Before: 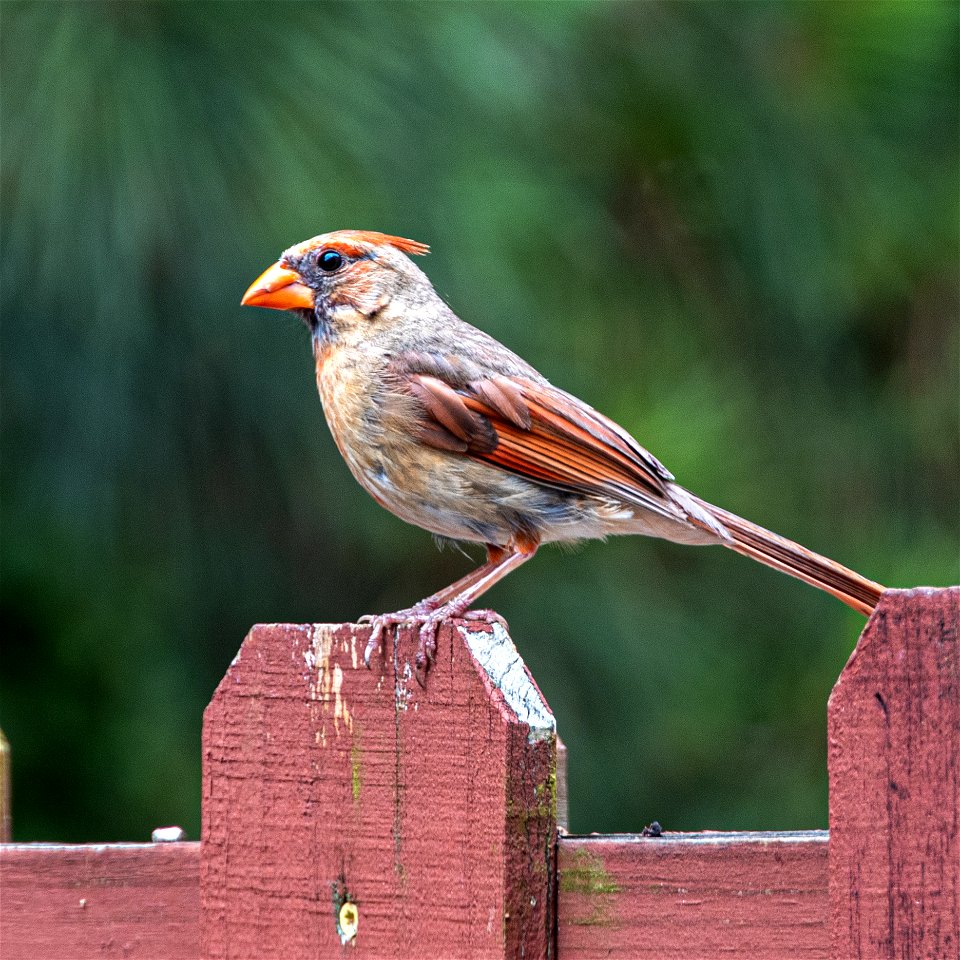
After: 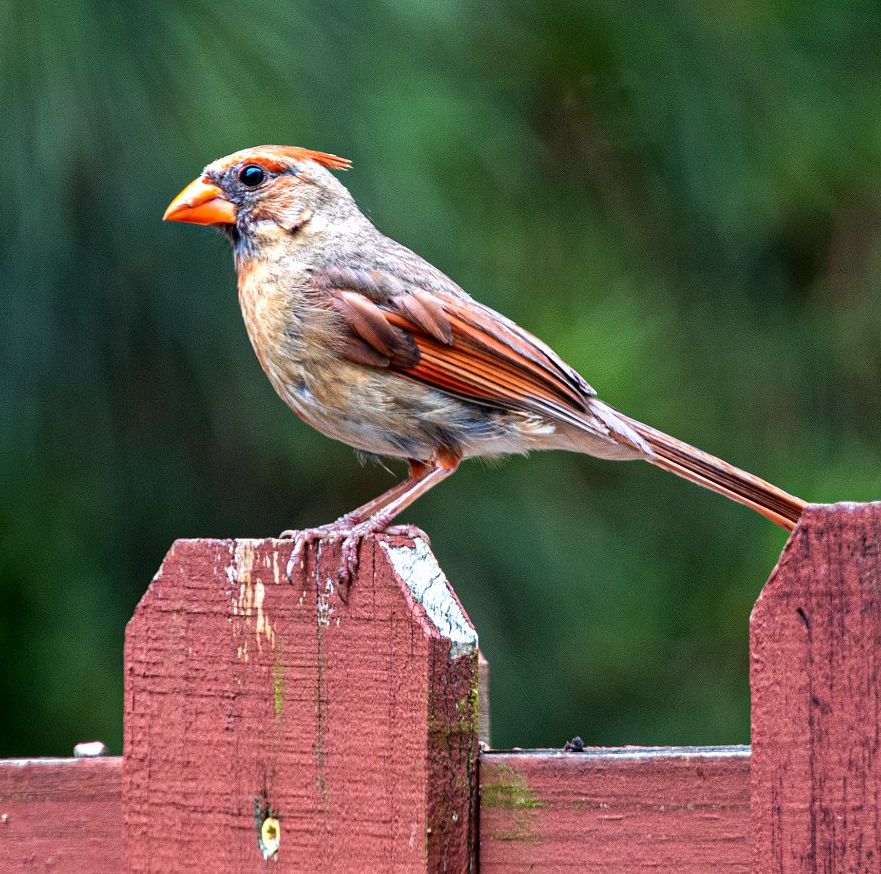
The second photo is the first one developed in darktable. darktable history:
crop and rotate: left 8.139%, top 8.923%
